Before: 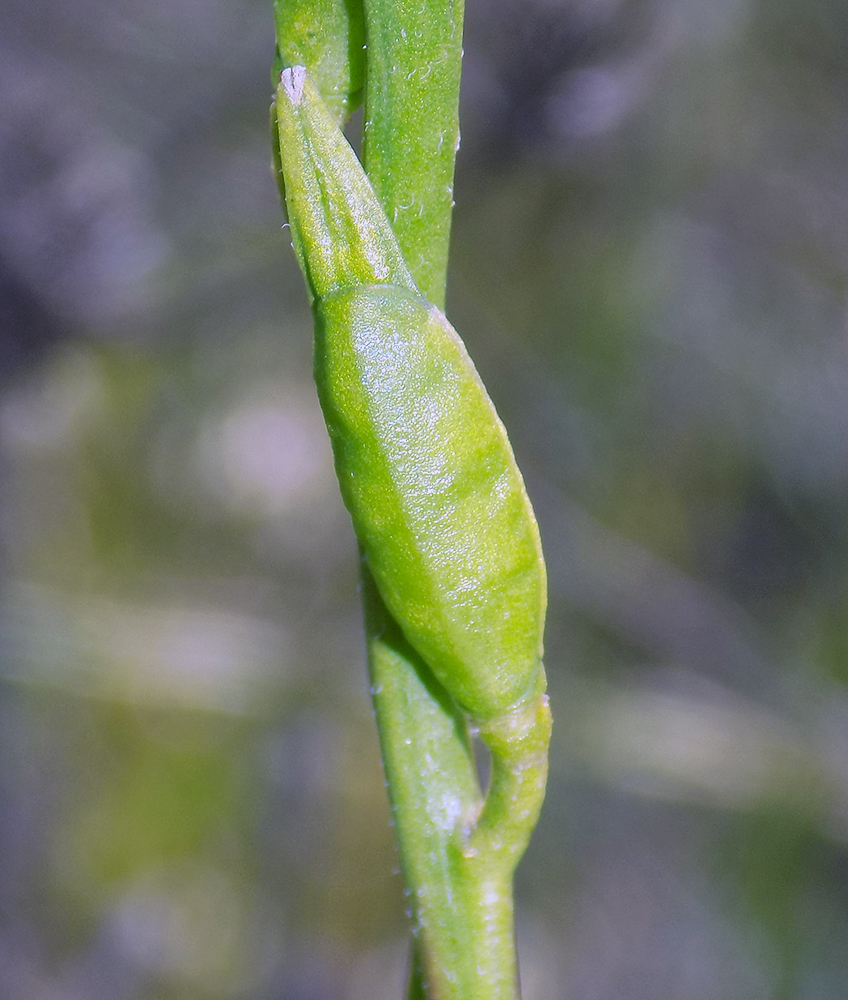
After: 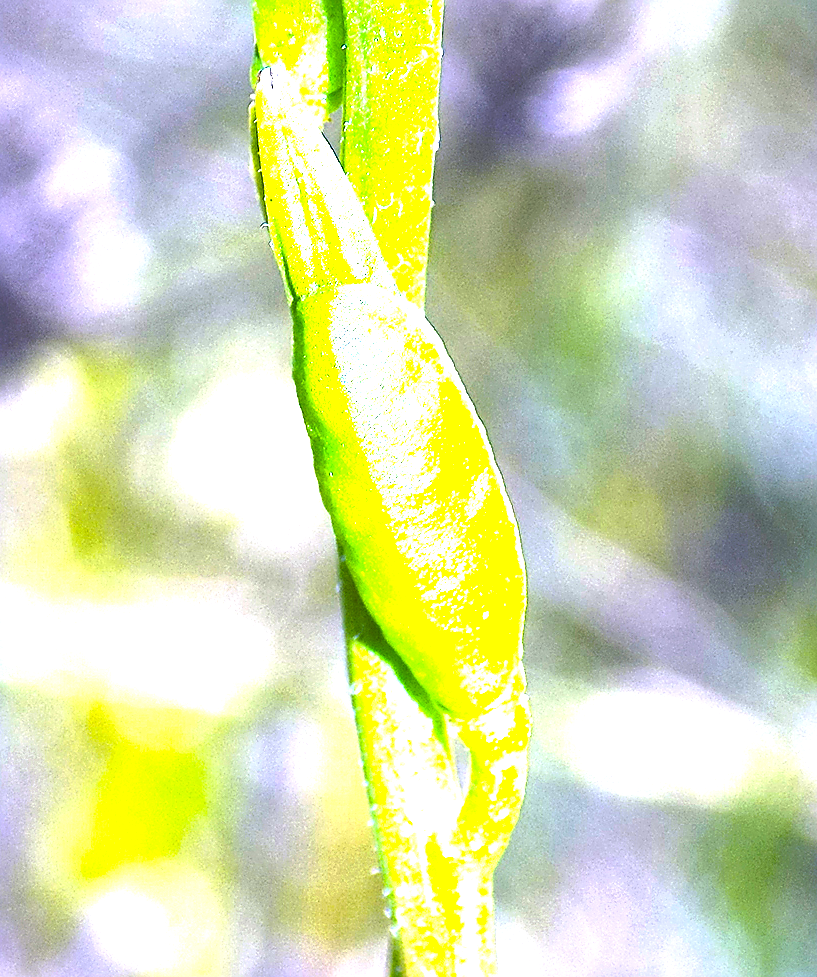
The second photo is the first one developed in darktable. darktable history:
crop and rotate: left 2.536%, right 1.107%, bottom 2.246%
sharpen: amount 1
color balance rgb: perceptual saturation grading › global saturation 25%, perceptual brilliance grading › global brilliance 35%, perceptual brilliance grading › highlights 50%, perceptual brilliance grading › mid-tones 60%, perceptual brilliance grading › shadows 35%, global vibrance 20%
